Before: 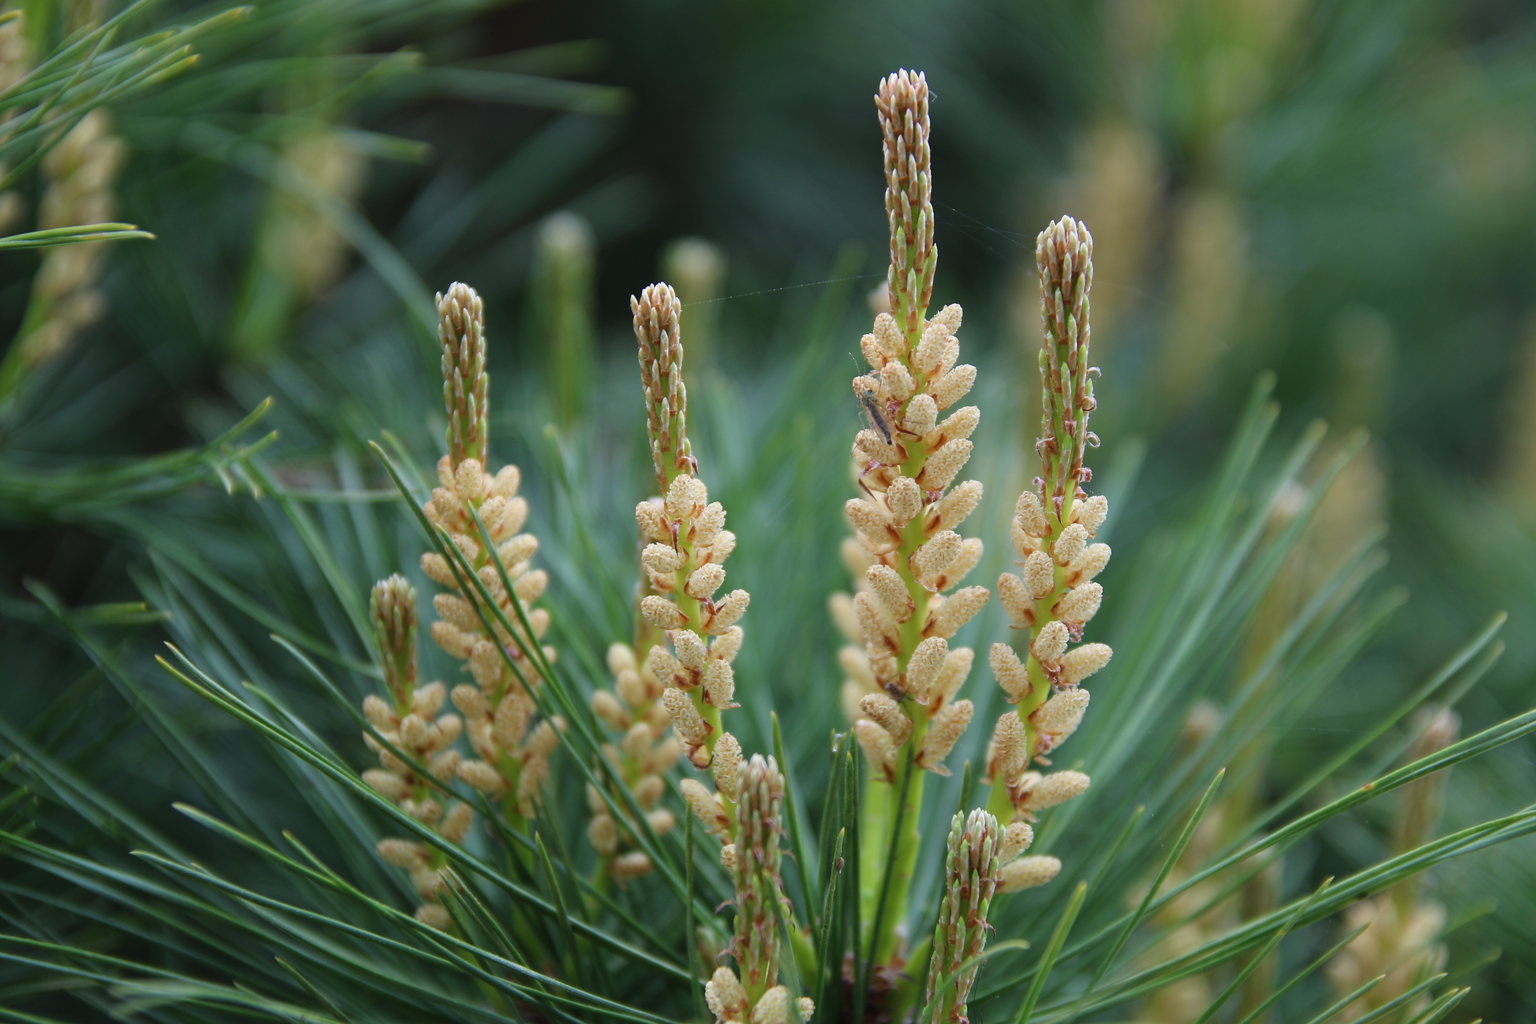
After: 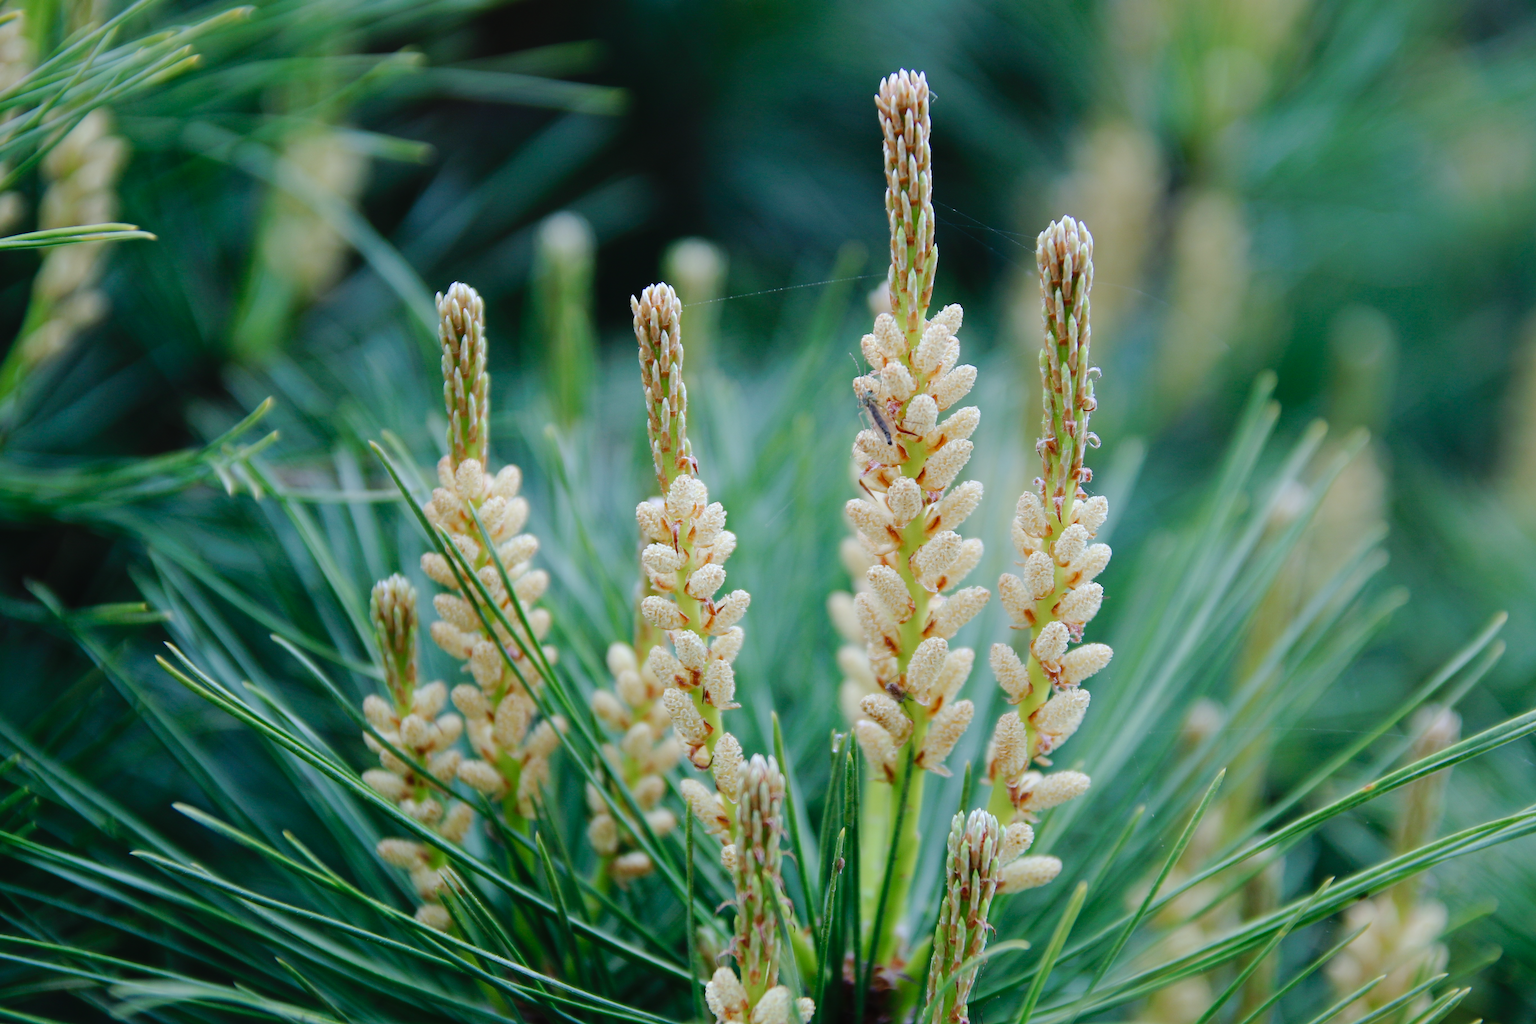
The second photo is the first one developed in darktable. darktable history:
tone curve: curves: ch0 [(0, 0) (0.003, 0.001) (0.011, 0.008) (0.025, 0.015) (0.044, 0.025) (0.069, 0.037) (0.1, 0.056) (0.136, 0.091) (0.177, 0.157) (0.224, 0.231) (0.277, 0.319) (0.335, 0.4) (0.399, 0.493) (0.468, 0.571) (0.543, 0.645) (0.623, 0.706) (0.709, 0.77) (0.801, 0.838) (0.898, 0.918) (1, 1)], preserve colors none
color calibration: x 0.37, y 0.382, temperature 4313.32 K
